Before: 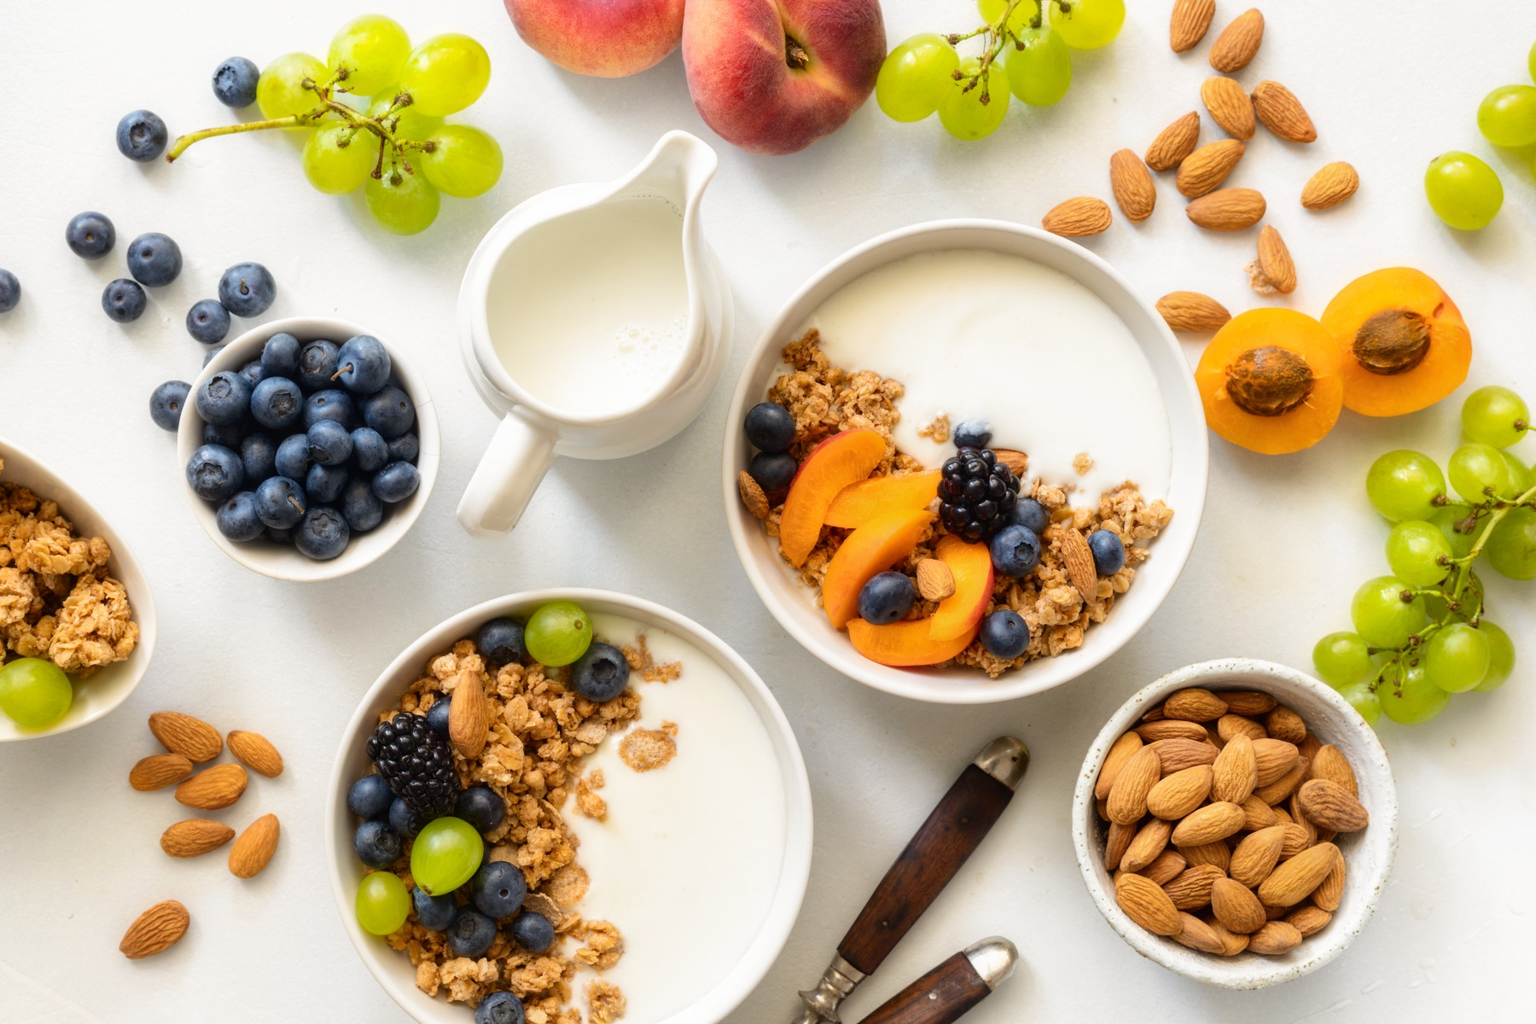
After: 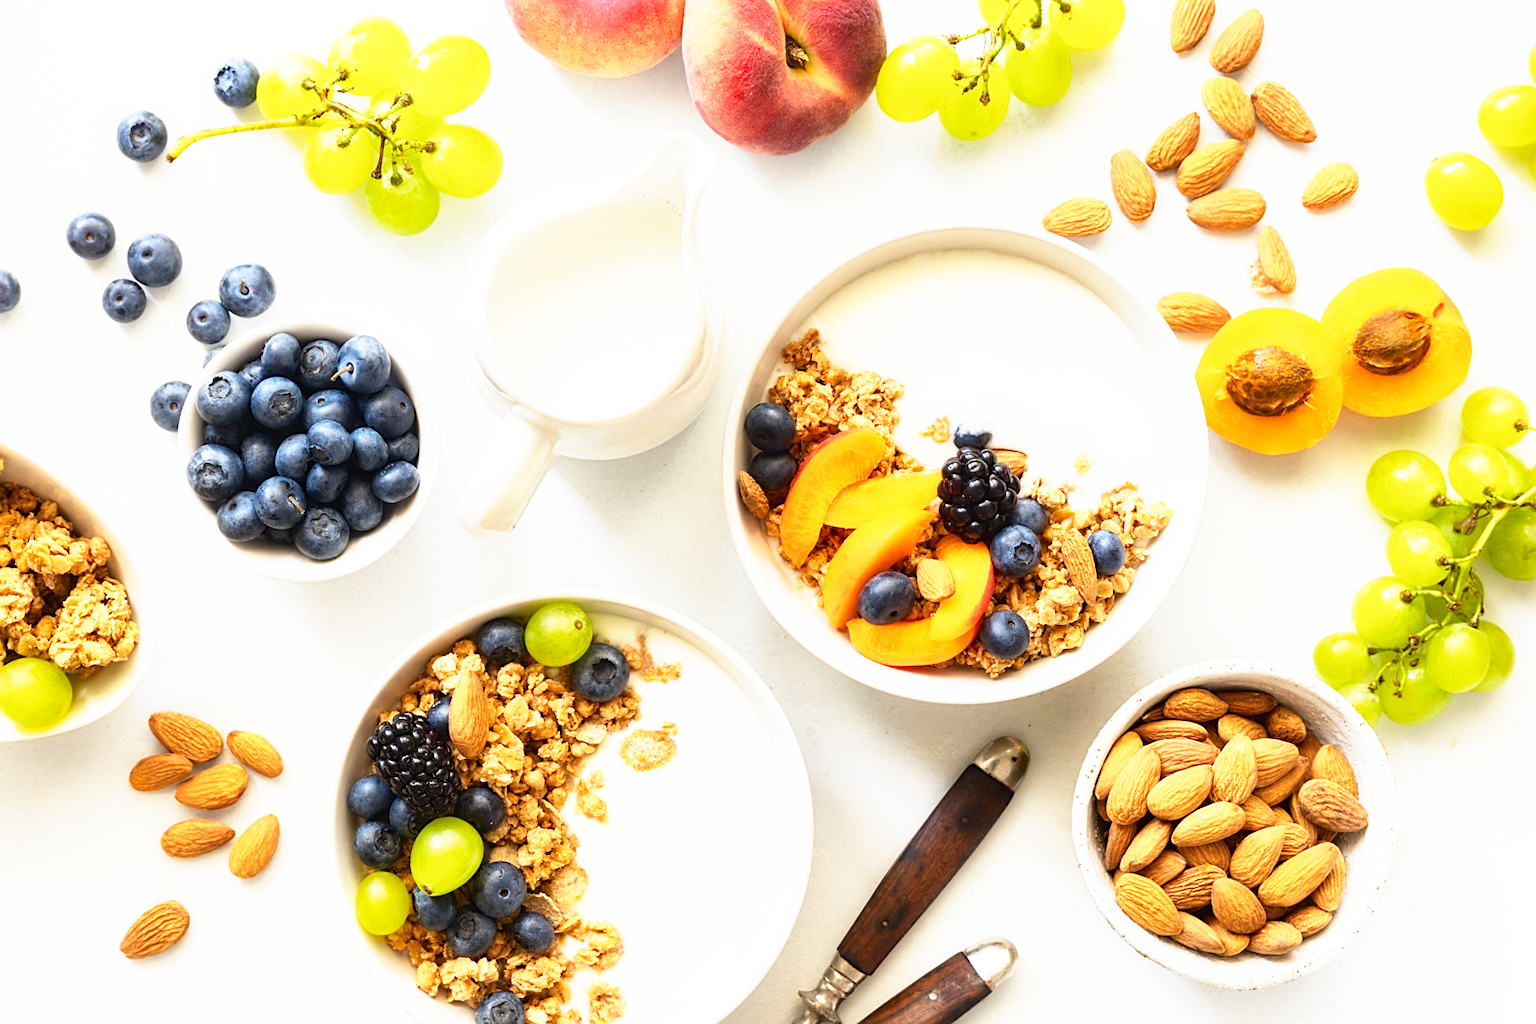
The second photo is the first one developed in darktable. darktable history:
sharpen: on, module defaults
base curve: curves: ch0 [(0, 0) (0.495, 0.917) (1, 1)], preserve colors none
